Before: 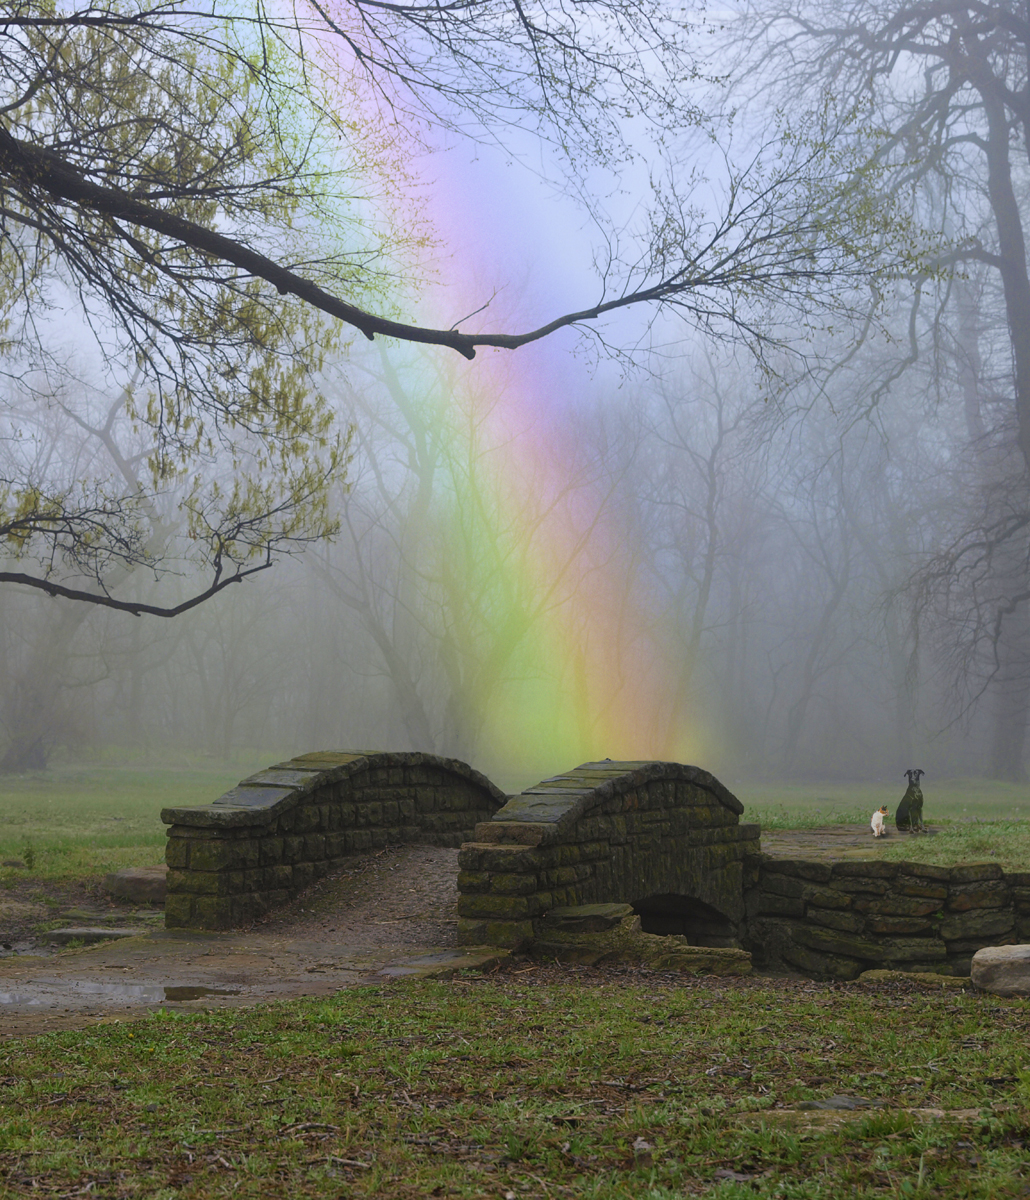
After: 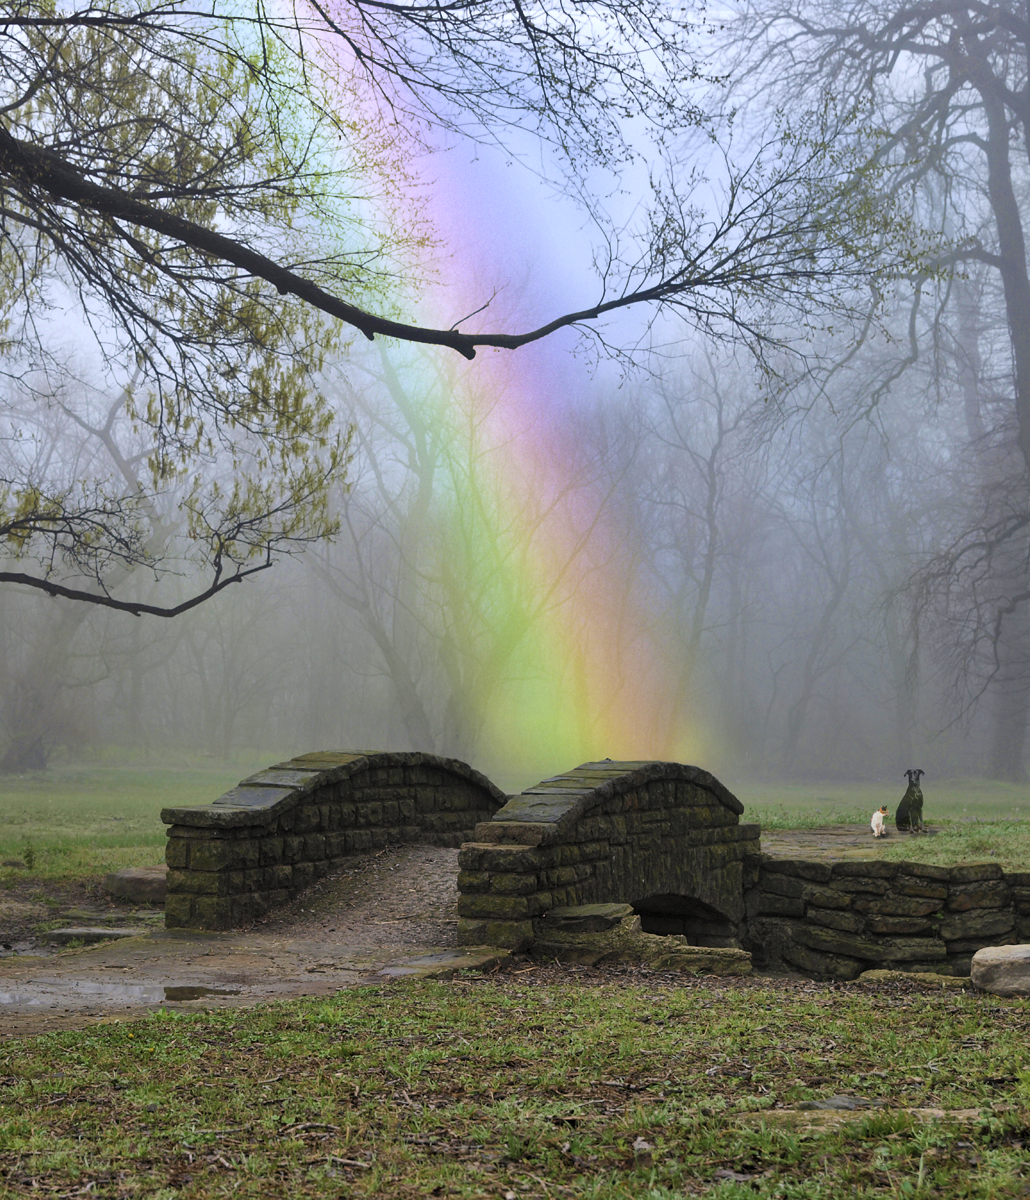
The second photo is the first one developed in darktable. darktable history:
levels: levels [0.062, 0.494, 0.925]
shadows and highlights: shadows 61.27, soften with gaussian
